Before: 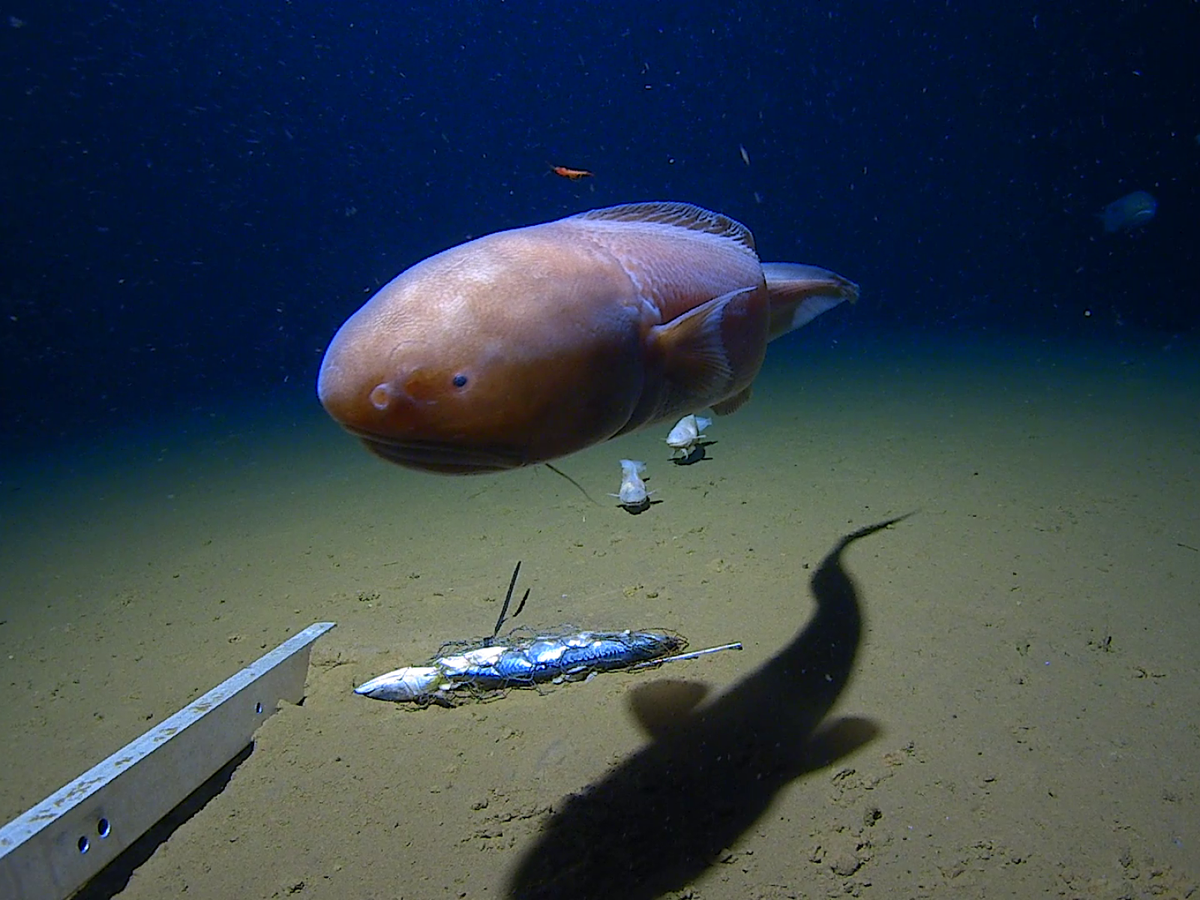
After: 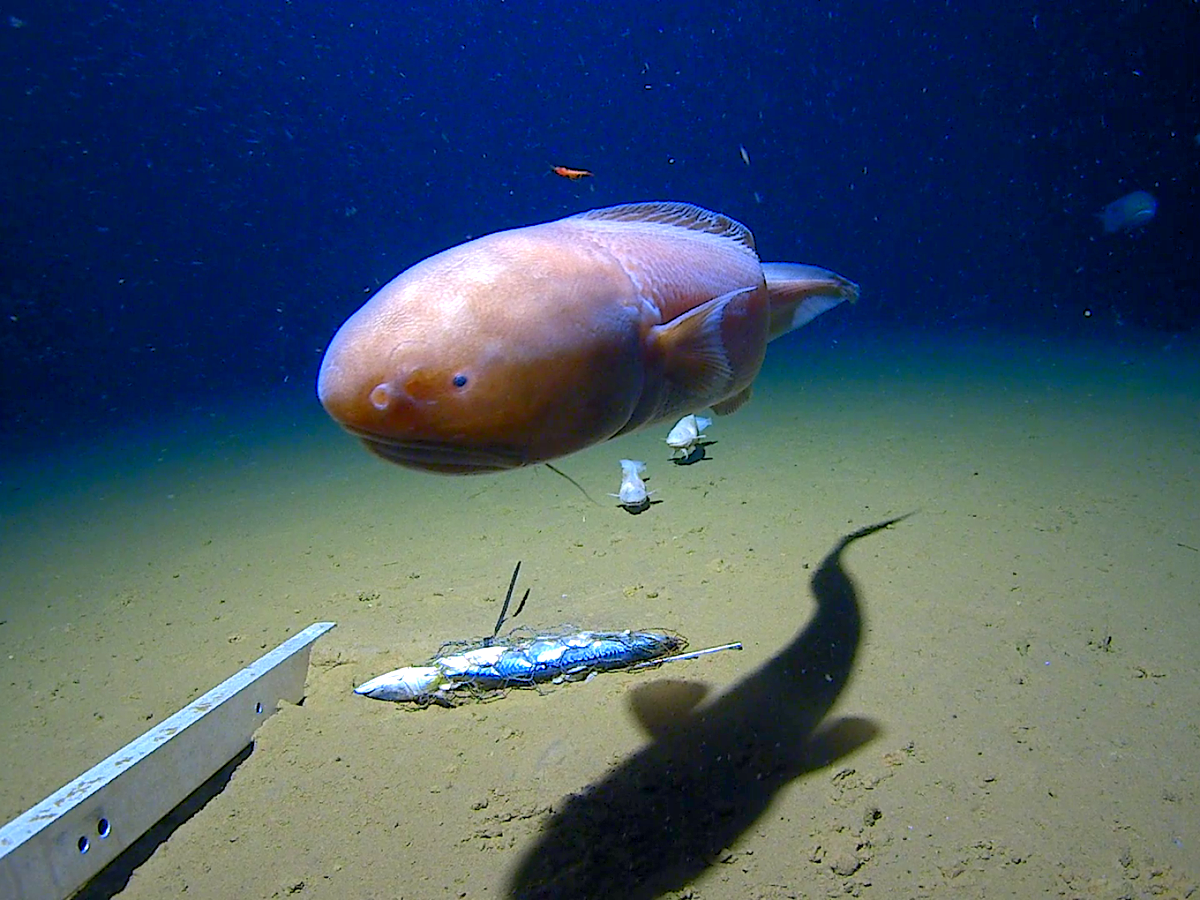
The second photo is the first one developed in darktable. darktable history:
exposure: black level correction 0, exposure 0.949 EV, compensate highlight preservation false
color balance rgb: shadows lift › luminance -4.79%, shadows lift › chroma 1.084%, shadows lift › hue 218.66°, global offset › luminance -0.473%, perceptual saturation grading › global saturation 8.897%, contrast -10.11%
